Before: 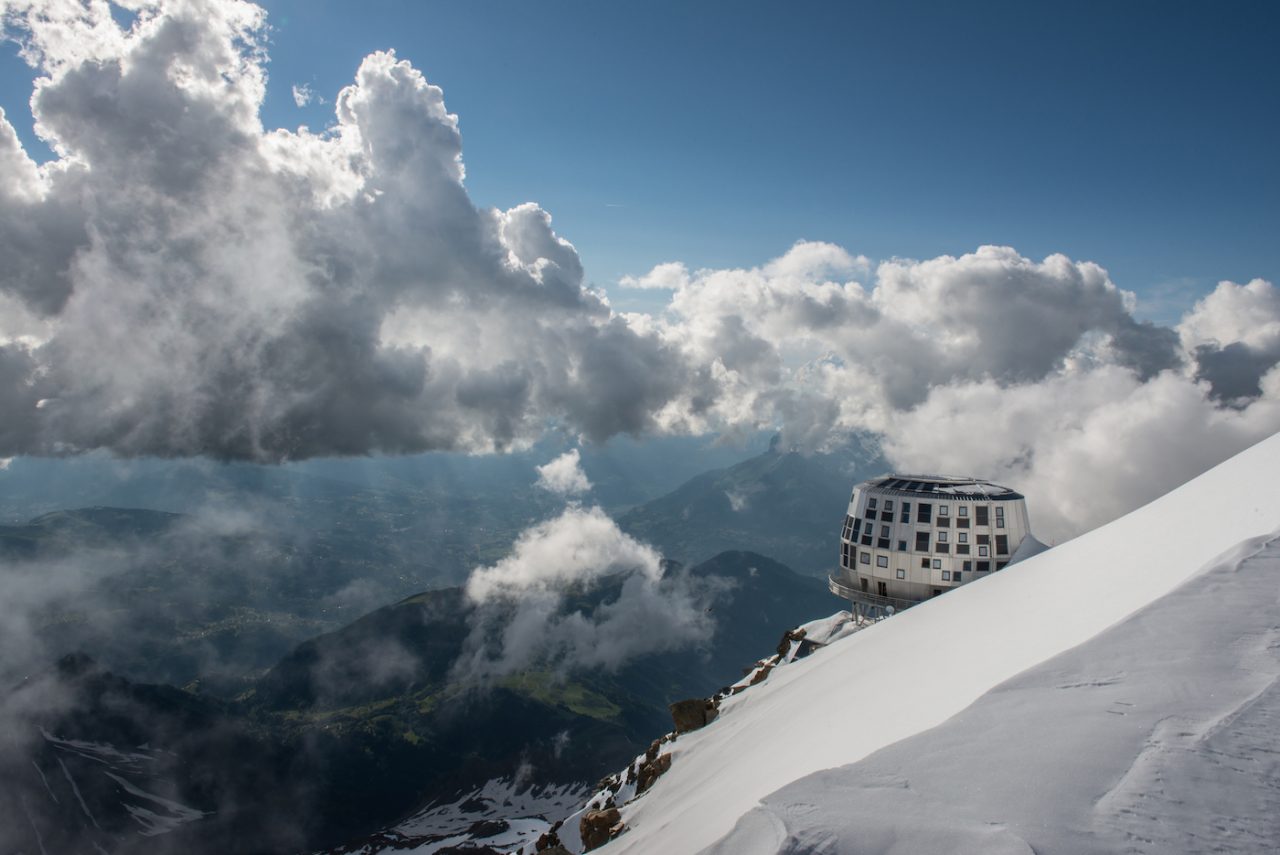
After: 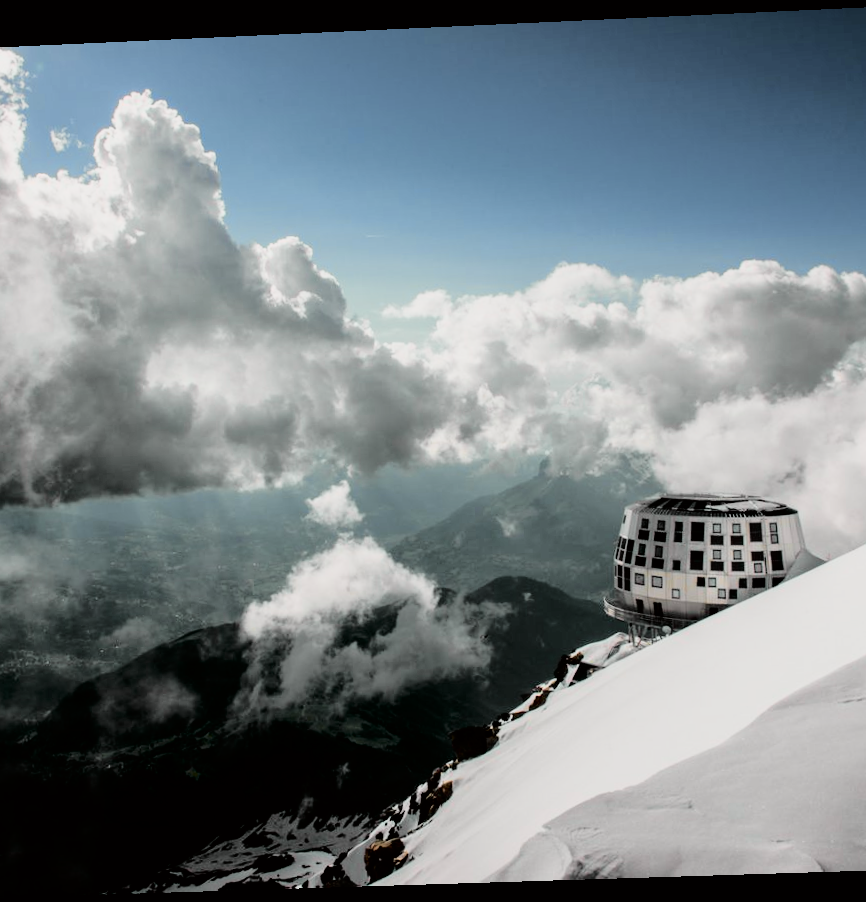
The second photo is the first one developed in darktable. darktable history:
tone curve: curves: ch0 [(0, 0) (0.062, 0.023) (0.168, 0.142) (0.359, 0.44) (0.469, 0.544) (0.634, 0.722) (0.839, 0.909) (0.998, 0.978)]; ch1 [(0, 0) (0.437, 0.453) (0.472, 0.47) (0.502, 0.504) (0.527, 0.546) (0.568, 0.619) (0.608, 0.665) (0.669, 0.748) (0.859, 0.899) (1, 1)]; ch2 [(0, 0) (0.33, 0.301) (0.421, 0.443) (0.473, 0.501) (0.504, 0.504) (0.535, 0.564) (0.575, 0.625) (0.608, 0.676) (1, 1)], color space Lab, independent channels, preserve colors none
filmic rgb: black relative exposure -5 EV, hardness 2.88, contrast 1.3, highlights saturation mix -30%
rotate and perspective: rotation -2.22°, lens shift (horizontal) -0.022, automatic cropping off
crop and rotate: left 18.442%, right 15.508%
